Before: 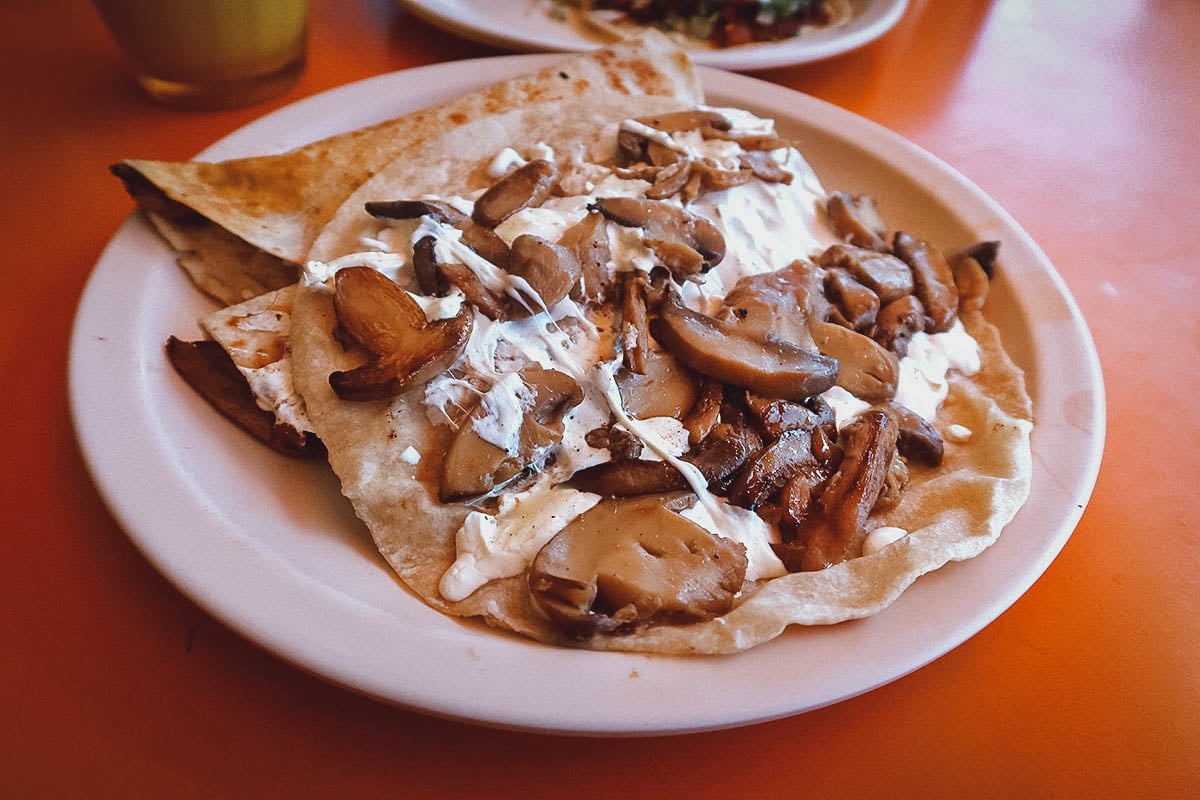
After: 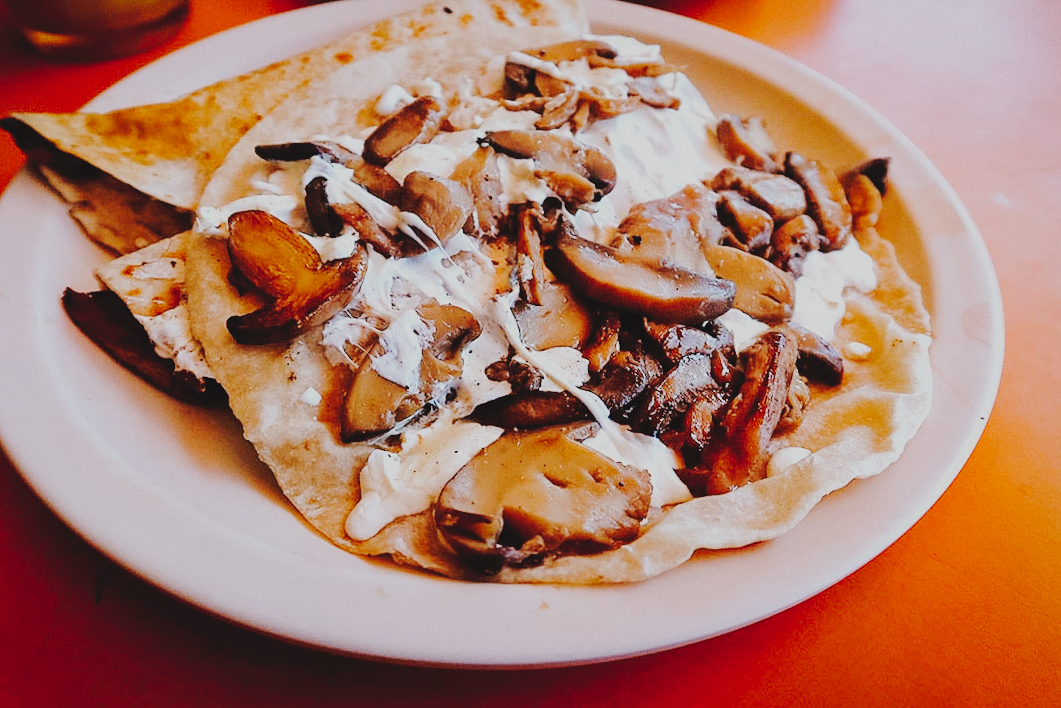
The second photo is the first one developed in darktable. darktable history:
tone curve: curves: ch0 [(0, 0) (0.003, 0.057) (0.011, 0.061) (0.025, 0.065) (0.044, 0.075) (0.069, 0.082) (0.1, 0.09) (0.136, 0.102) (0.177, 0.145) (0.224, 0.195) (0.277, 0.27) (0.335, 0.374) (0.399, 0.486) (0.468, 0.578) (0.543, 0.652) (0.623, 0.717) (0.709, 0.778) (0.801, 0.837) (0.898, 0.909) (1, 1)], preserve colors none
filmic rgb: black relative exposure -7.65 EV, white relative exposure 4.56 EV, hardness 3.61
crop and rotate: angle 2.48°, left 5.897%, top 5.712%
